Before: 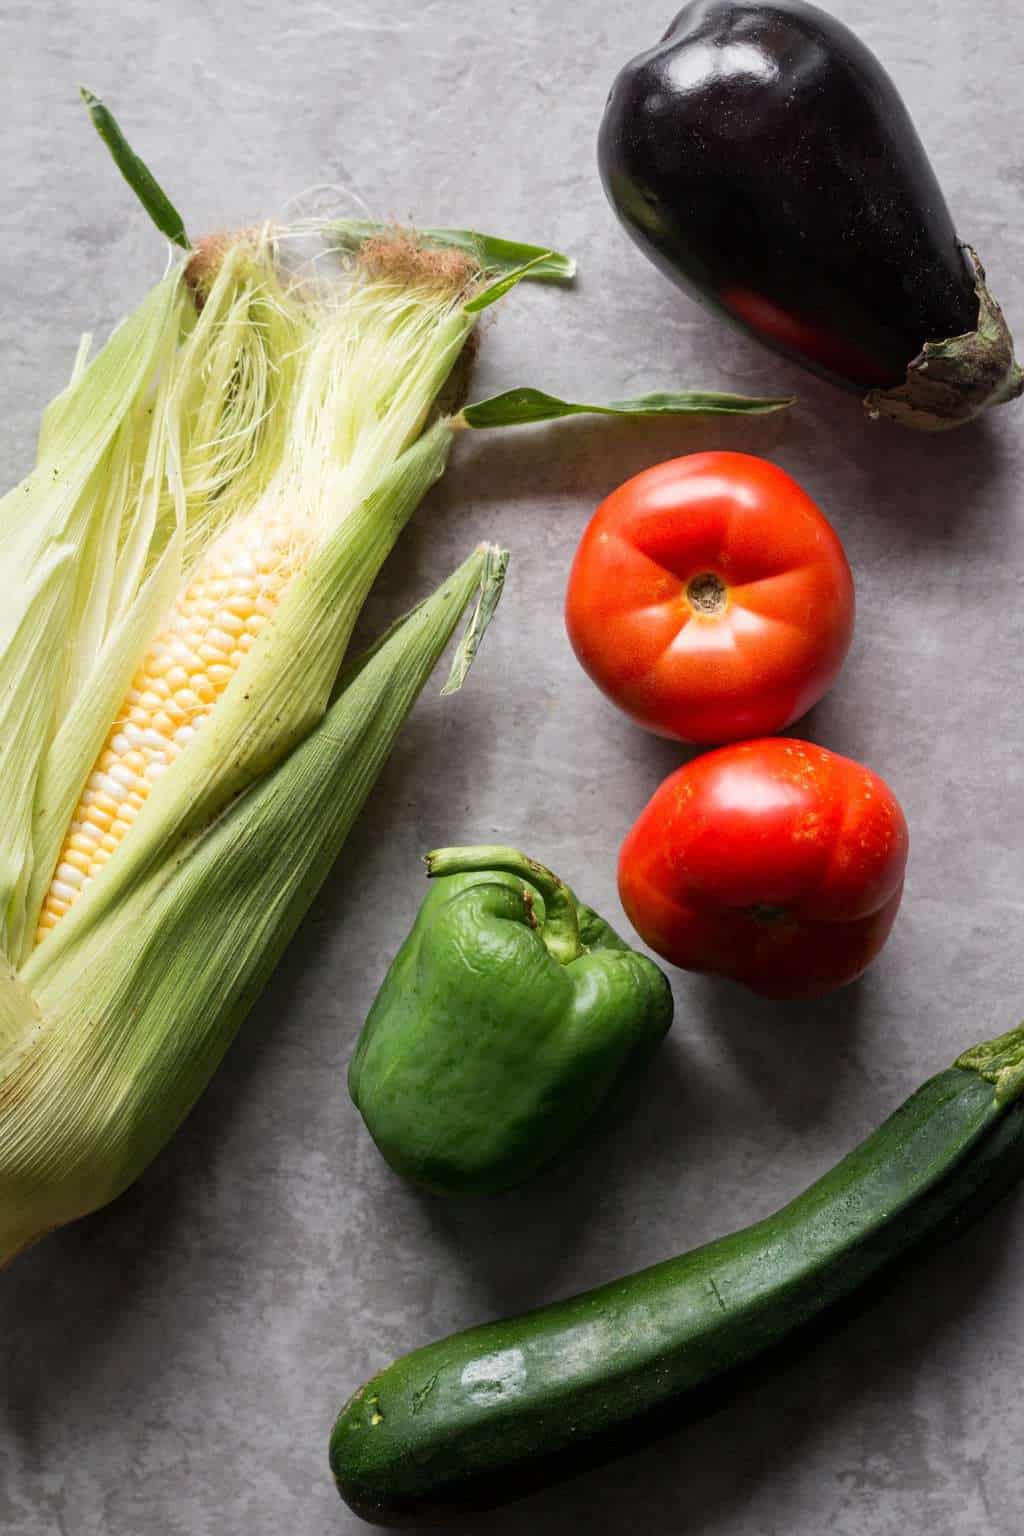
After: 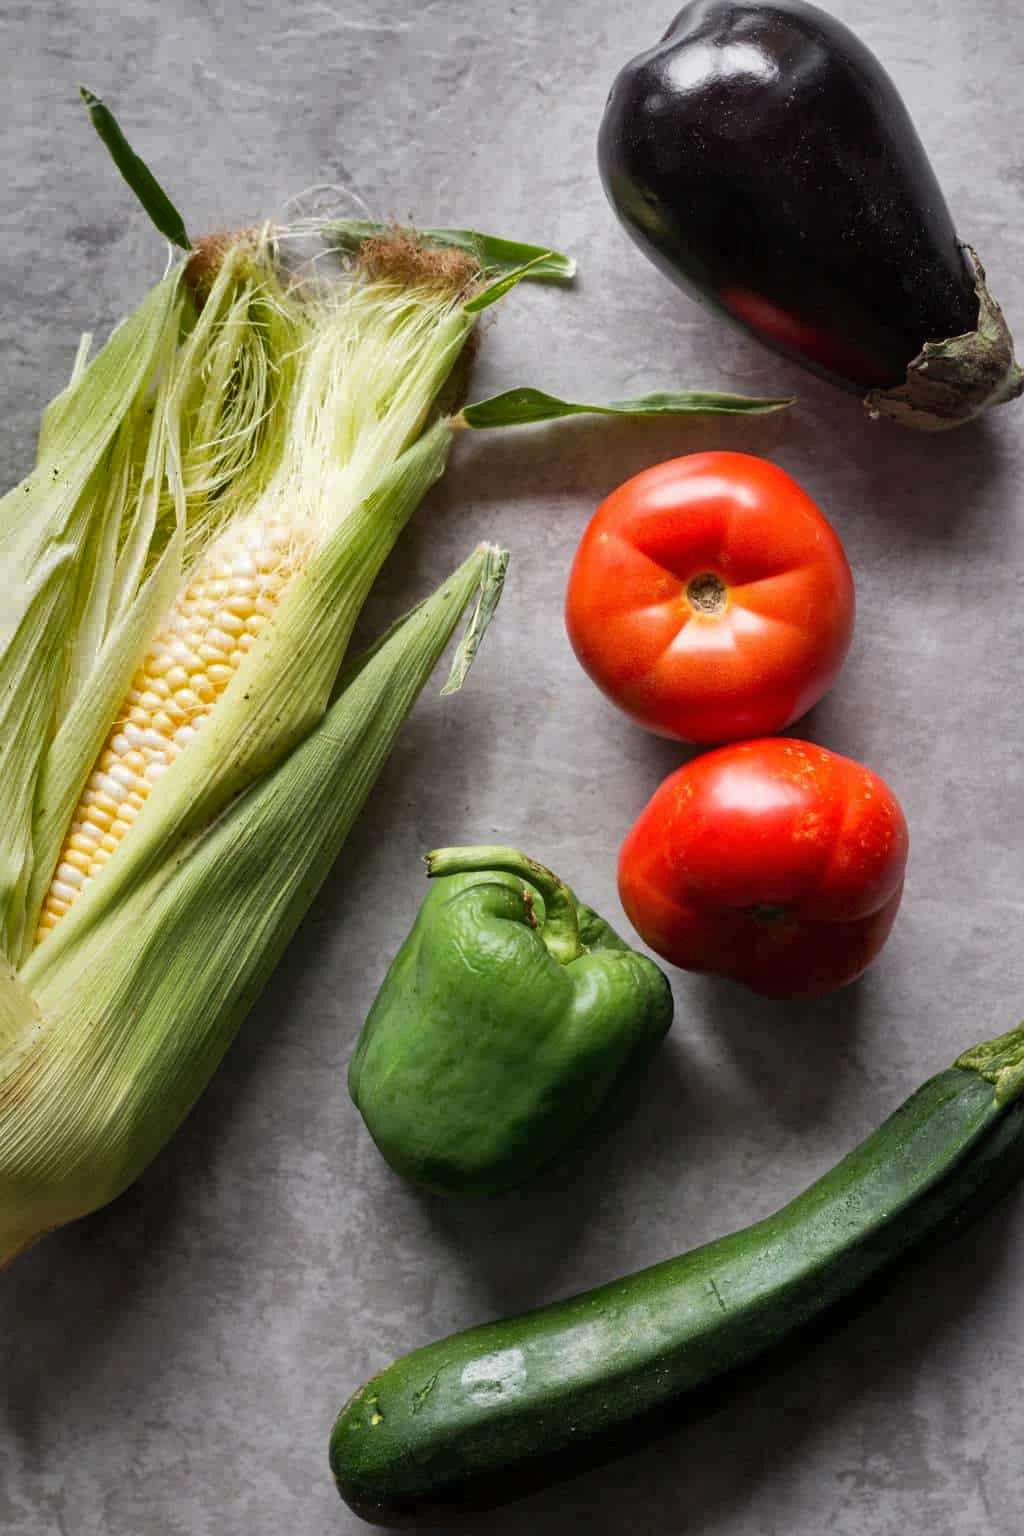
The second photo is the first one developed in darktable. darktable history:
color correction: highlights a* -0.094, highlights b* 0.116
shadows and highlights: radius 108.6, shadows 40.94, highlights -71.55, low approximation 0.01, soften with gaussian
